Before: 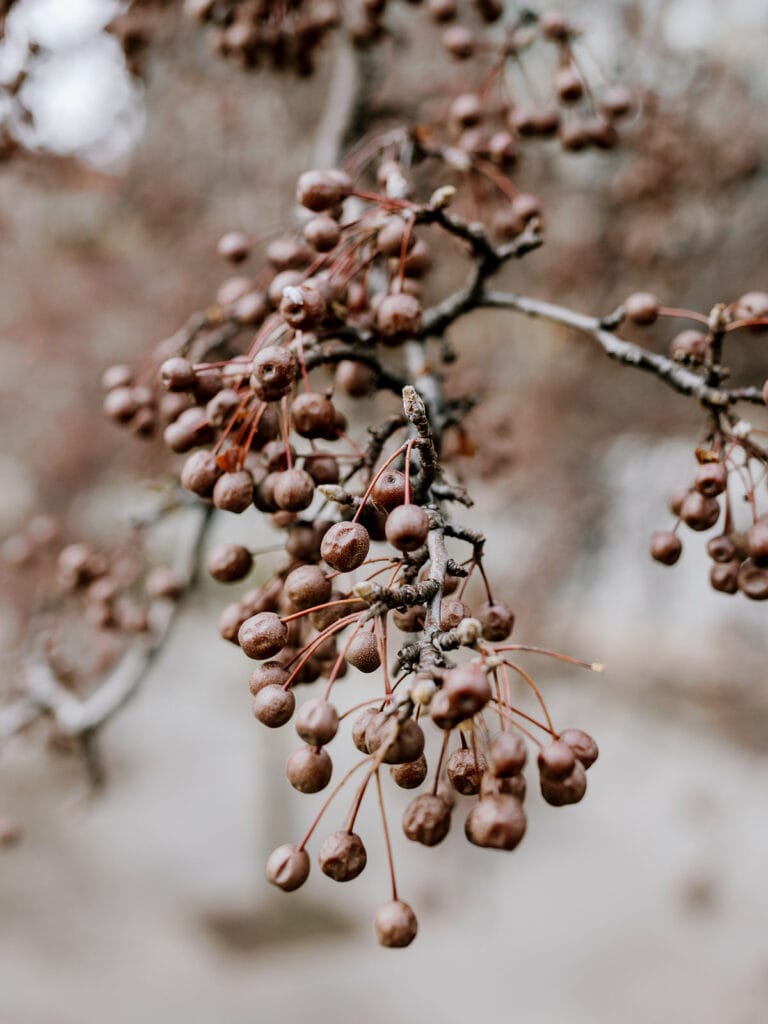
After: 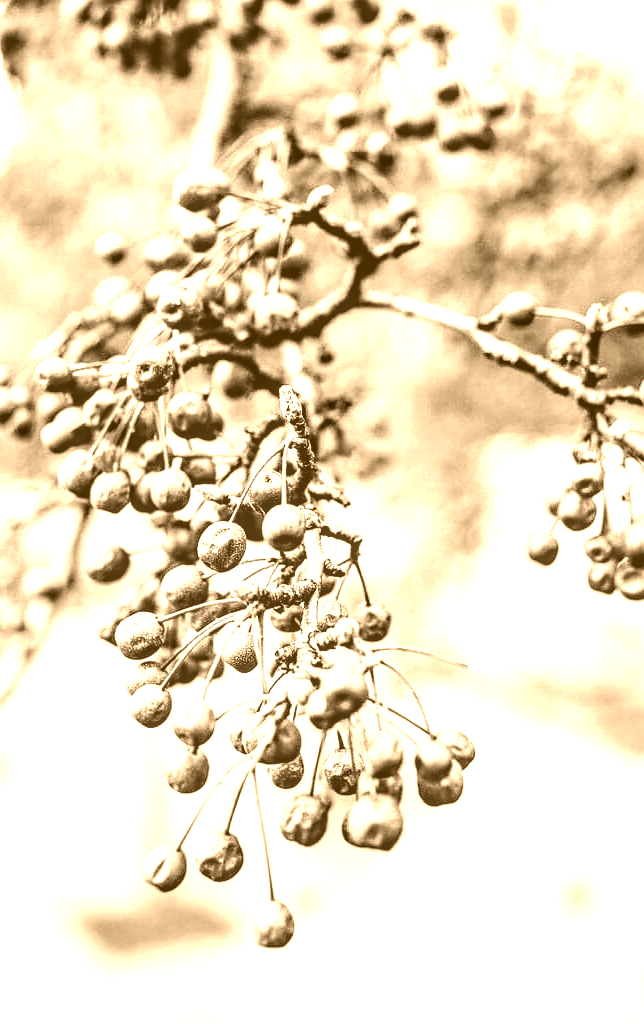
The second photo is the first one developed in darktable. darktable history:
crop: left 16.145%
white balance: red 0.967, blue 1.049
local contrast: detail 150%
base curve: curves: ch0 [(0, 0) (0.028, 0.03) (0.121, 0.232) (0.46, 0.748) (0.859, 0.968) (1, 1)], preserve colors none
haze removal: compatibility mode true, adaptive false
exposure: exposure 0.515 EV, compensate highlight preservation false
sharpen: radius 0.969, amount 0.604
colorize: hue 28.8°, source mix 100%
